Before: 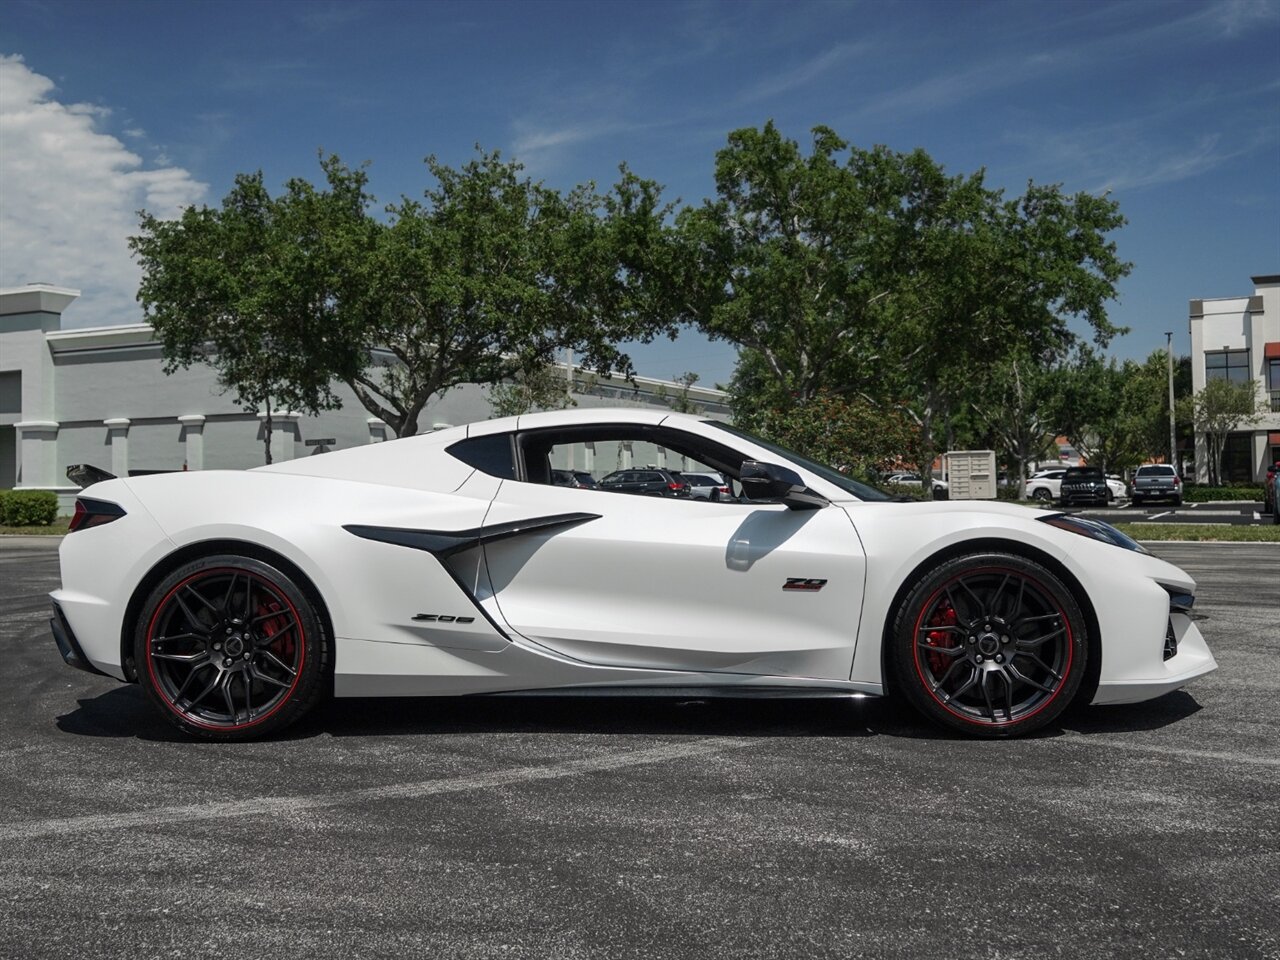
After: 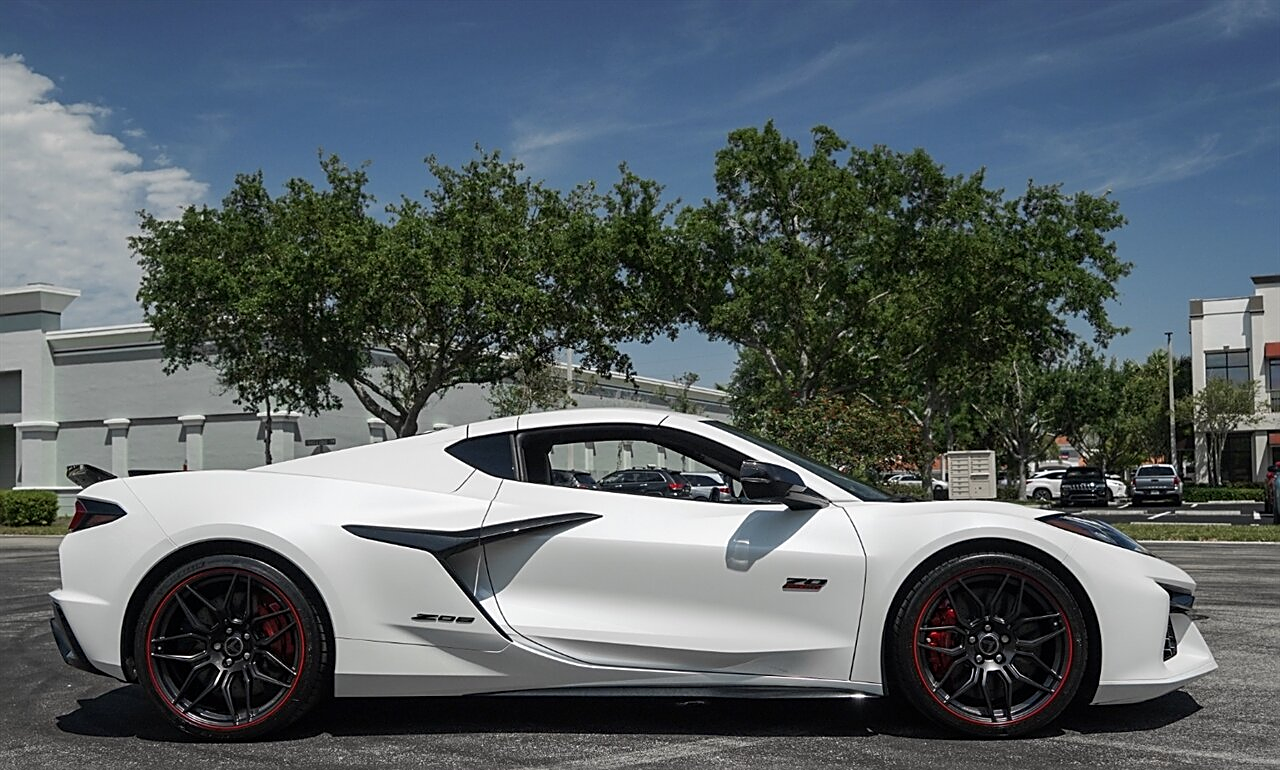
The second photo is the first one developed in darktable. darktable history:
crop: bottom 19.722%
sharpen: amount 0.535
